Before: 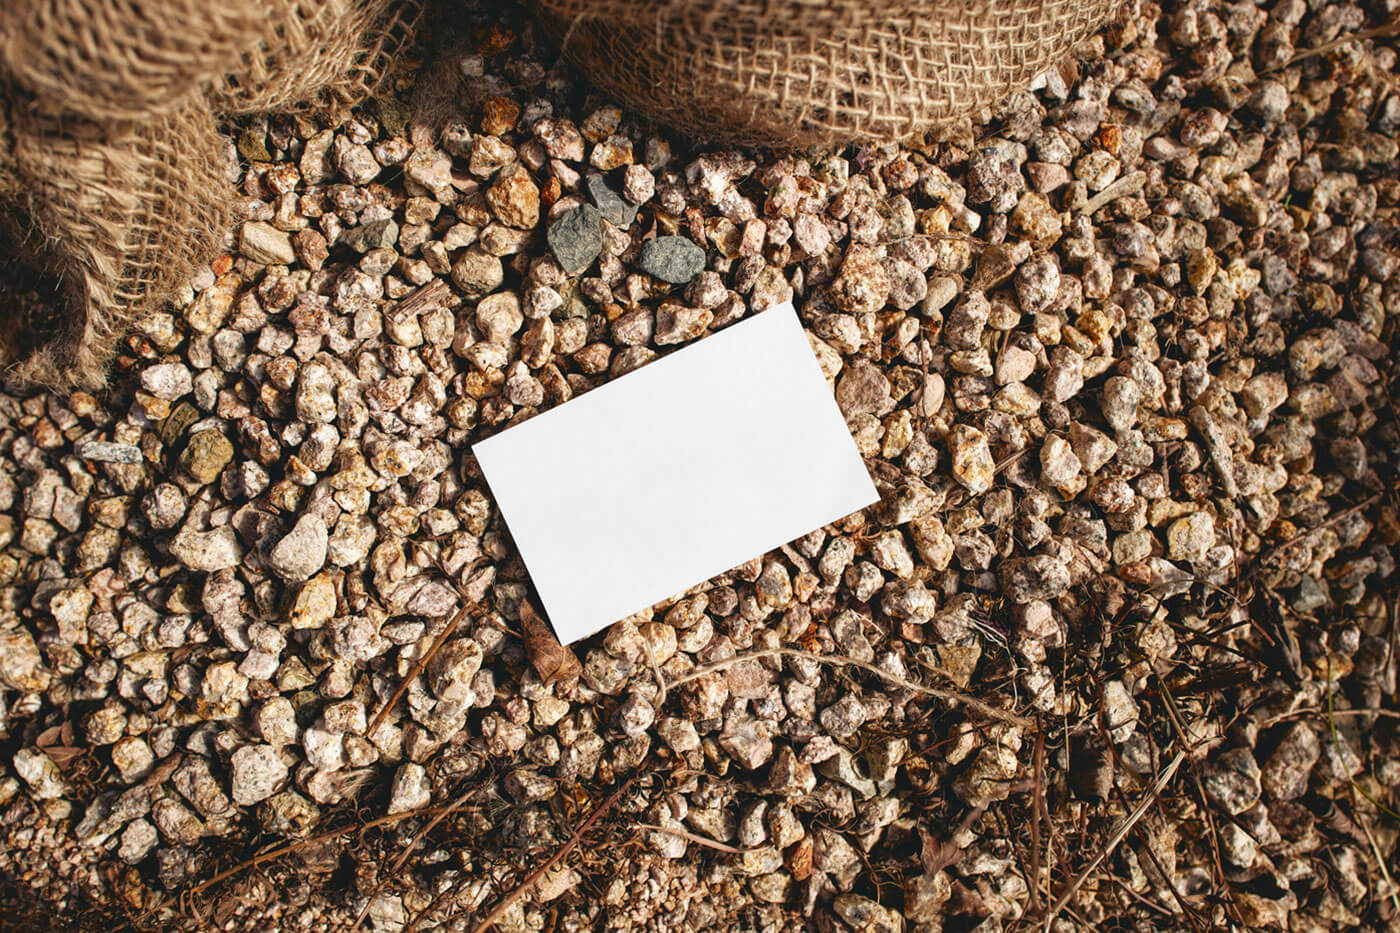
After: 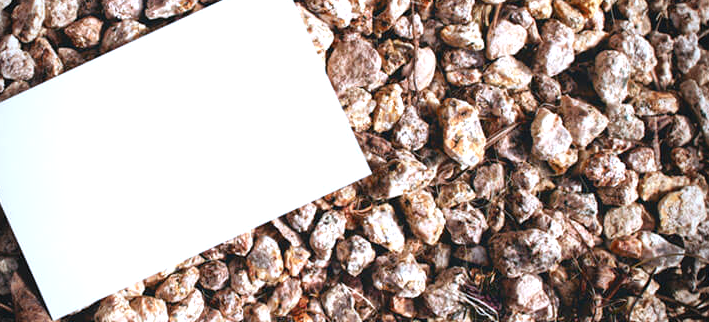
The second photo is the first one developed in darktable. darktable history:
color correction: highlights a* -1.9, highlights b* -18.26
crop: left 36.388%, top 34.979%, right 12.955%, bottom 30.451%
vignetting: brightness -0.575
exposure: black level correction 0.001, exposure 0.498 EV, compensate highlight preservation false
